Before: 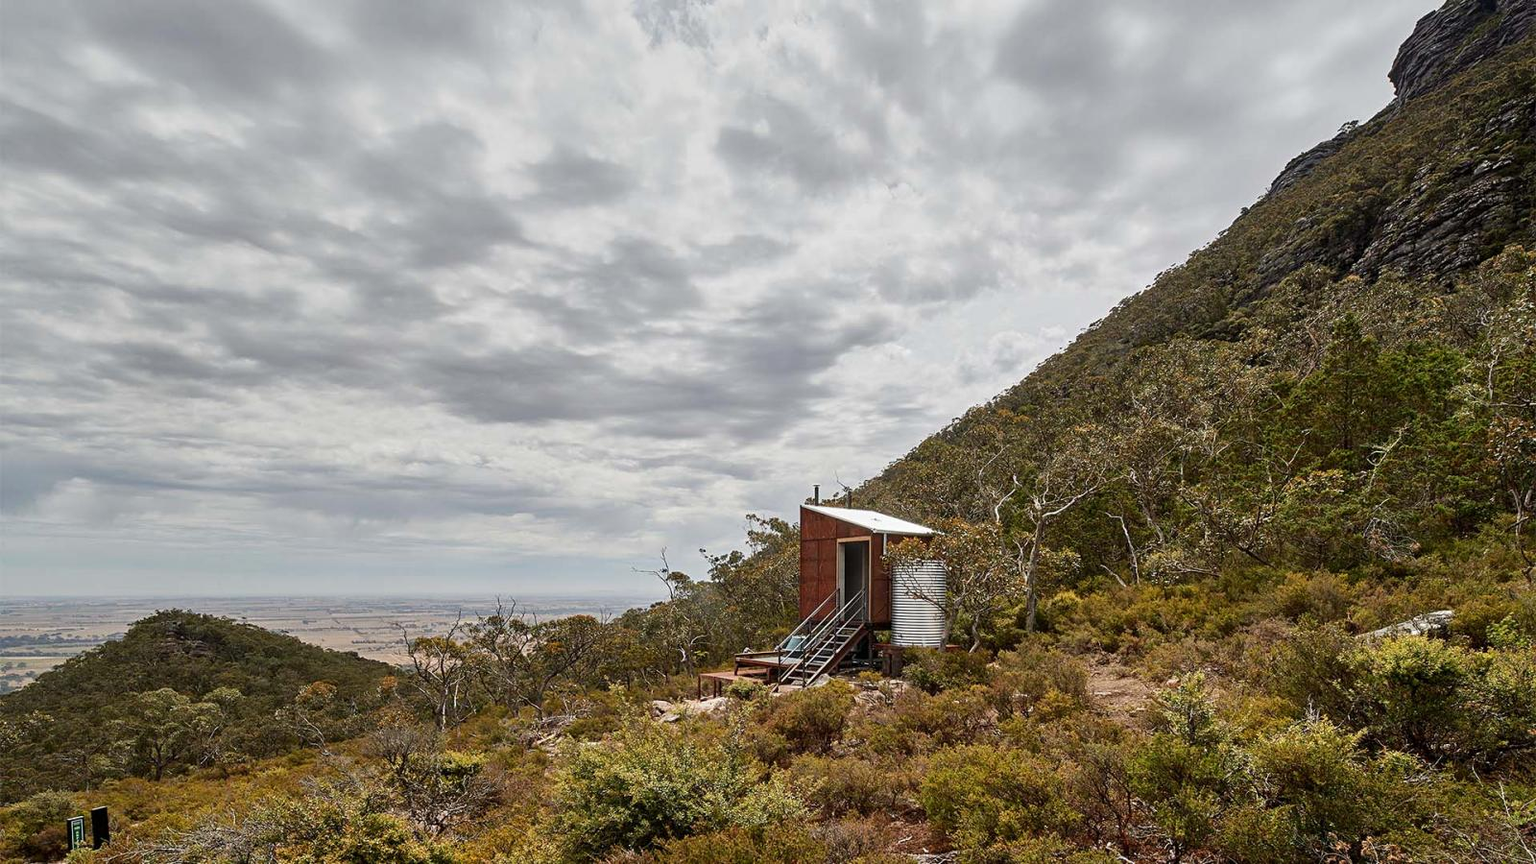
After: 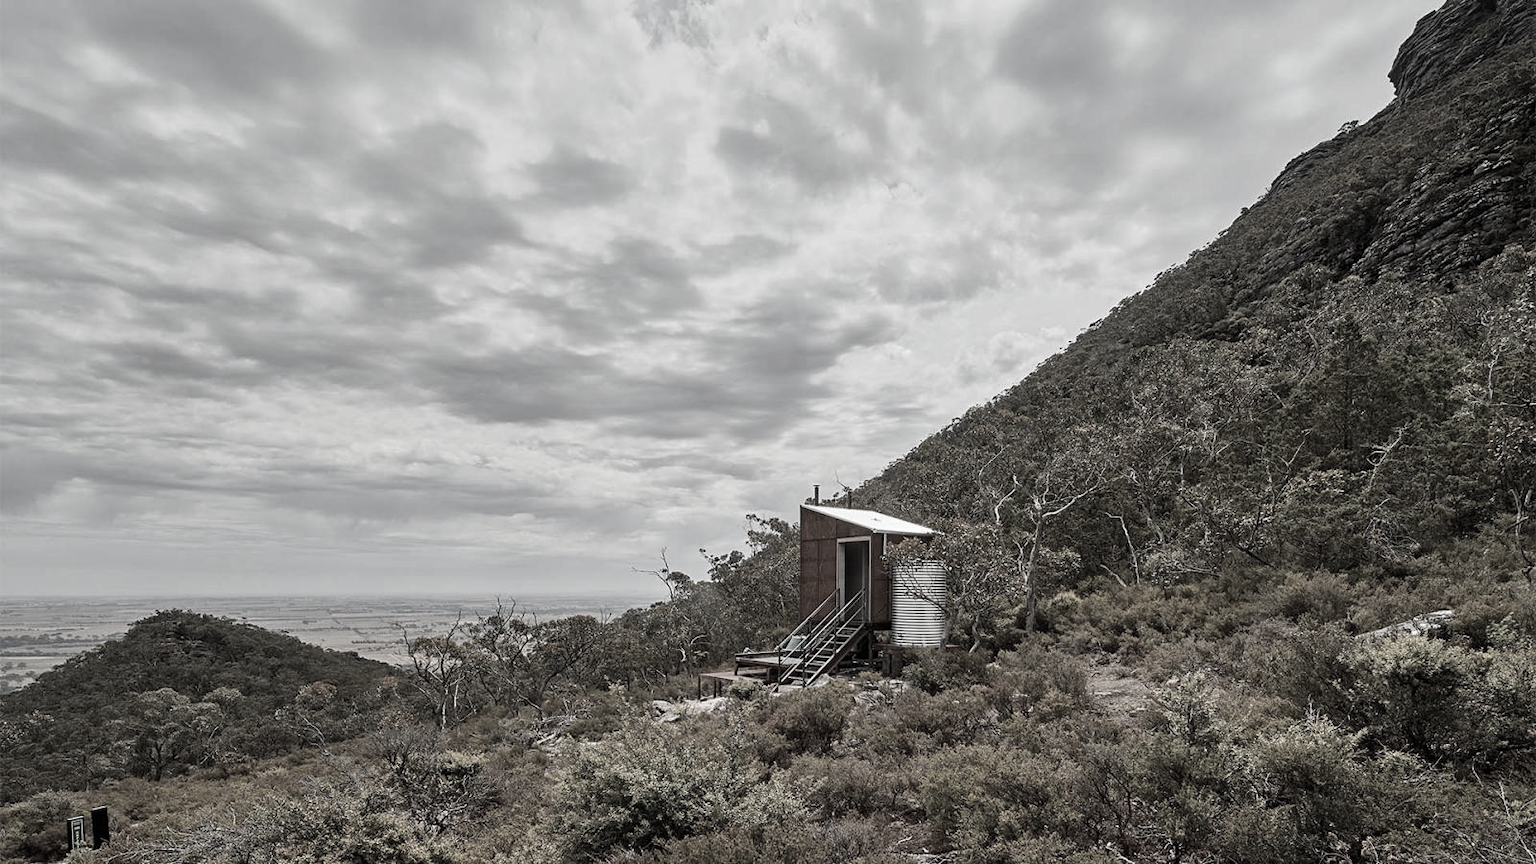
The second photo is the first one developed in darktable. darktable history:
color correction: saturation 0.2
